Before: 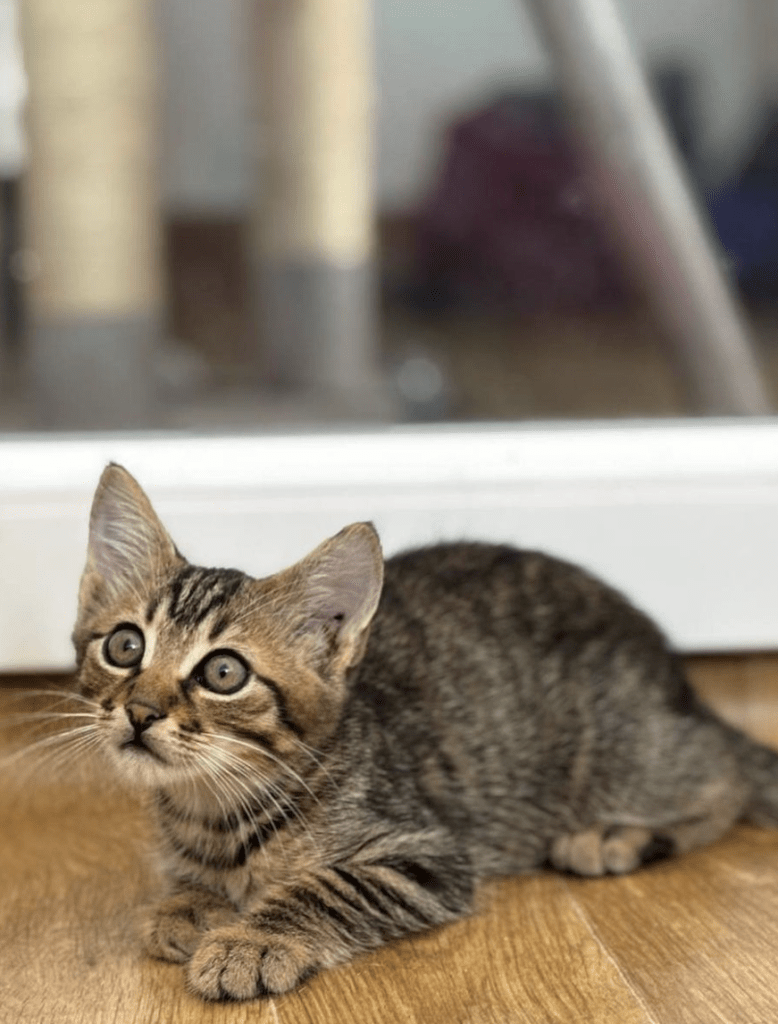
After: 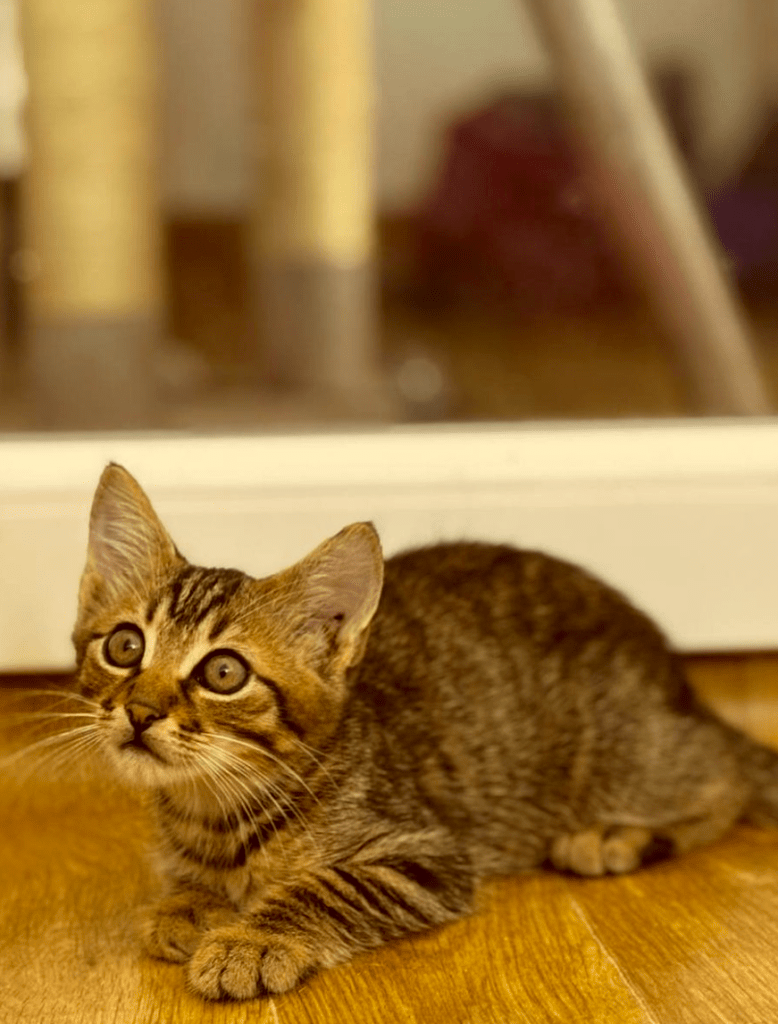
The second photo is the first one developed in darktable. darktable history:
color correction: highlights a* 1.12, highlights b* 24.26, shadows a* 15.58, shadows b* 24.26
color balance rgb: perceptual saturation grading › global saturation 20%, global vibrance 20%
exposure: exposure -0.177 EV, compensate highlight preservation false
